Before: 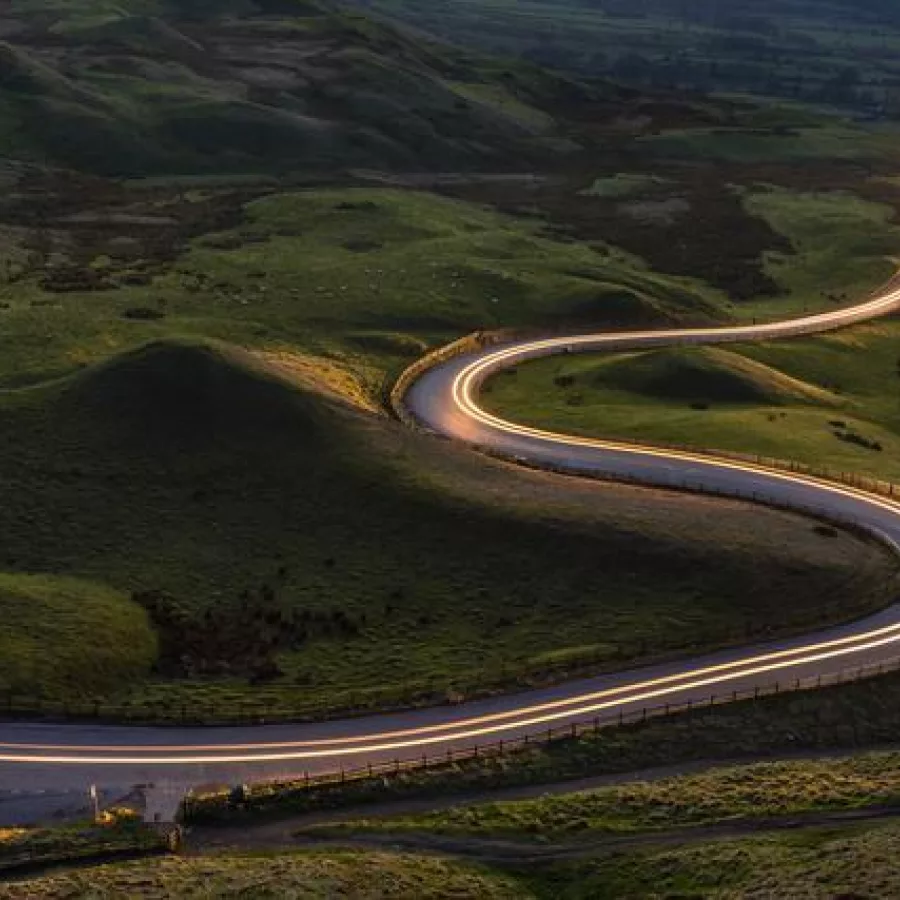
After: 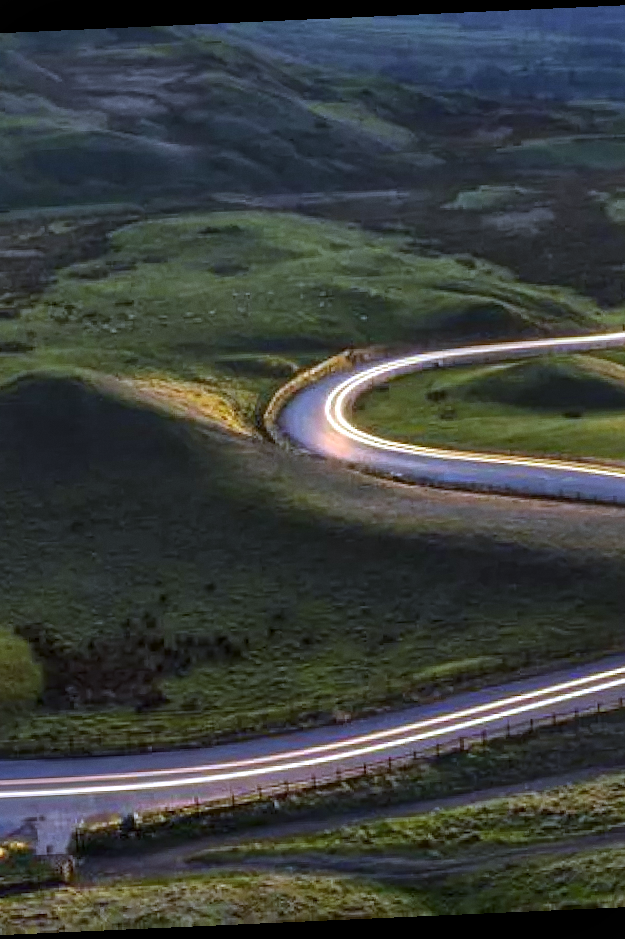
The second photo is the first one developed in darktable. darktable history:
white balance: red 0.871, blue 1.249
exposure: black level correction -0.001, exposure 0.9 EV, compensate exposure bias true, compensate highlight preservation false
rotate and perspective: rotation -2.56°, automatic cropping off
grain: coarseness 0.09 ISO, strength 10%
crop: left 15.419%, right 17.914%
local contrast: mode bilateral grid, contrast 20, coarseness 50, detail 120%, midtone range 0.2
